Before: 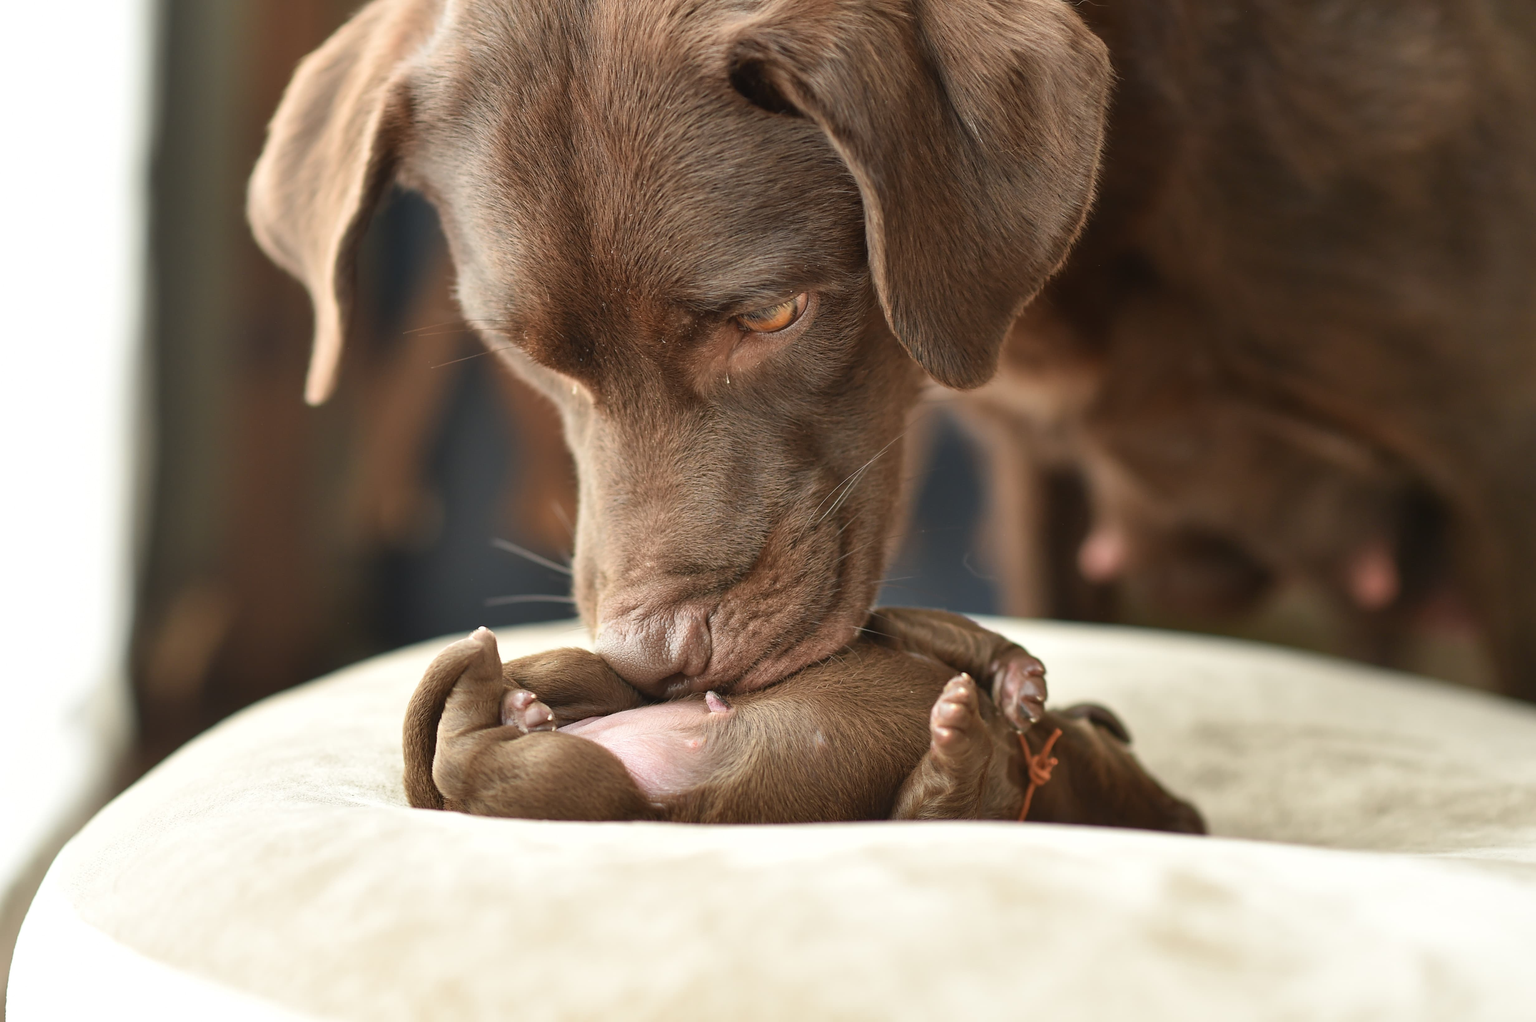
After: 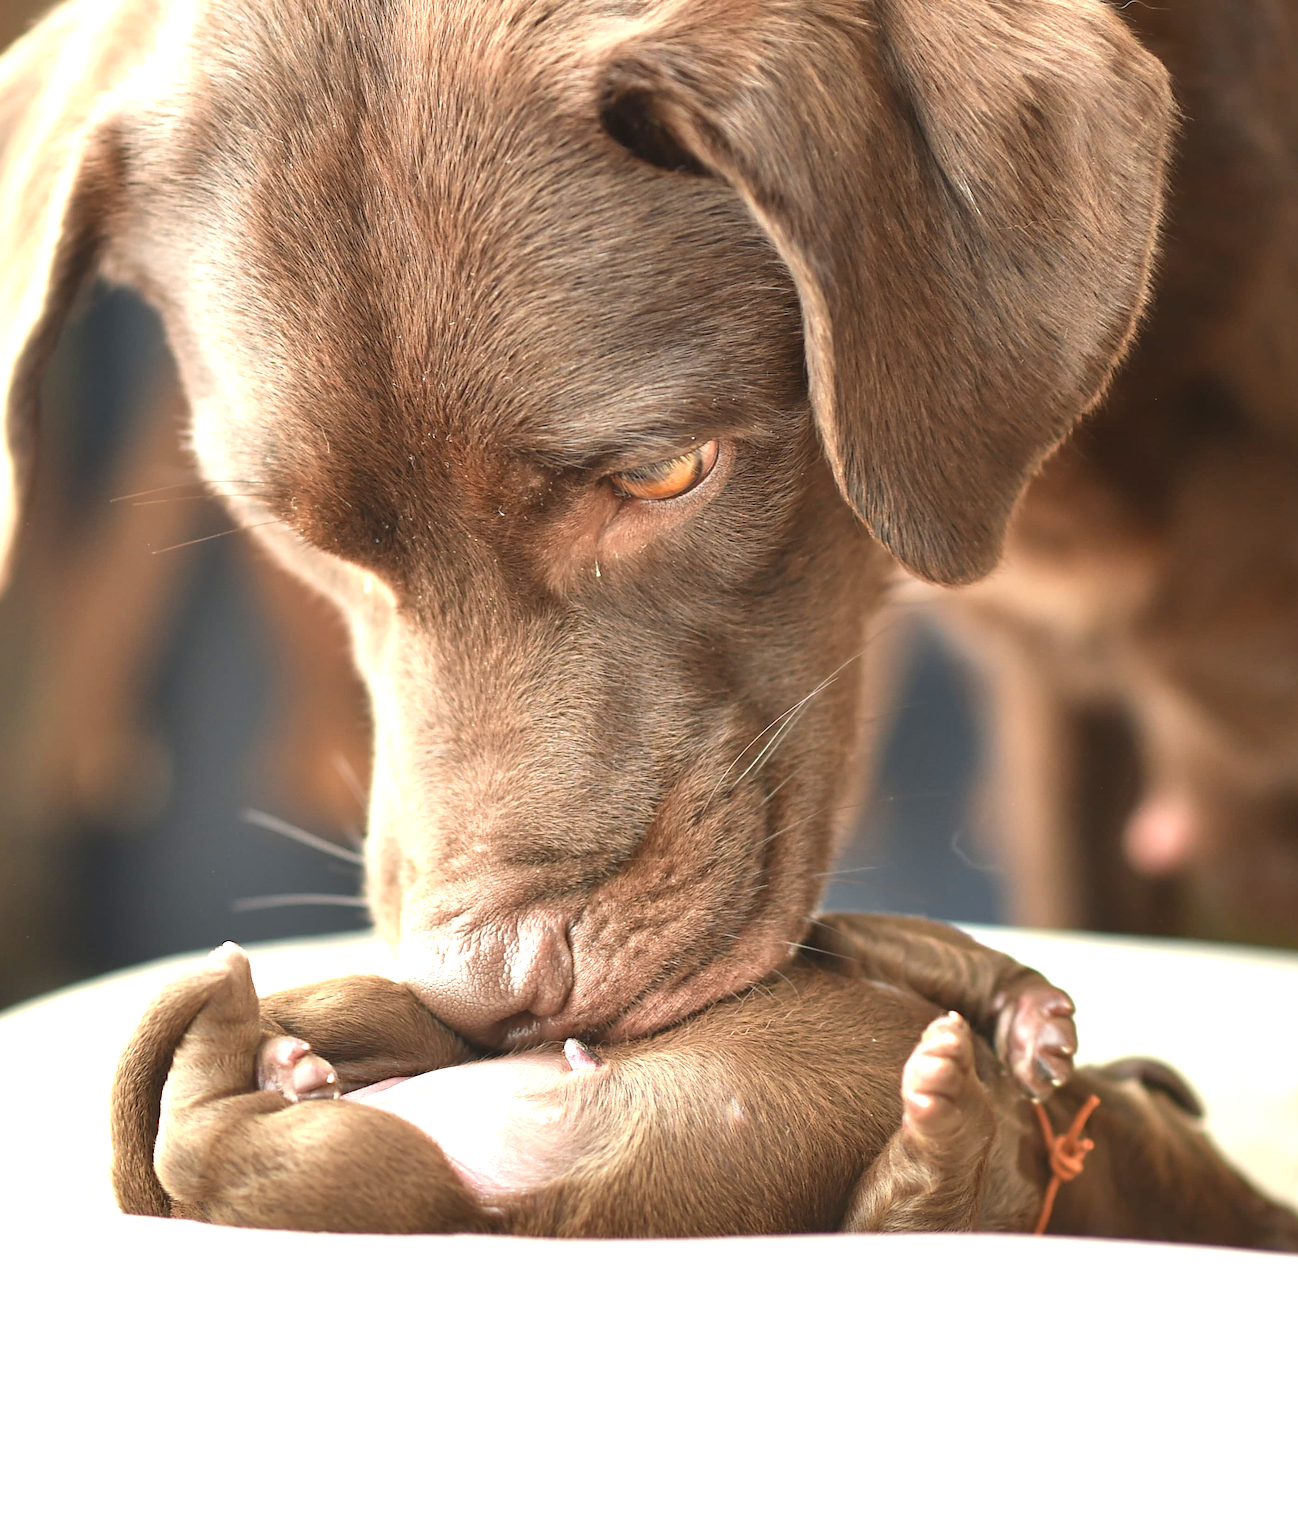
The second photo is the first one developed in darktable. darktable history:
exposure: exposure 1.089 EV, compensate highlight preservation false
crop: left 21.496%, right 22.254%
